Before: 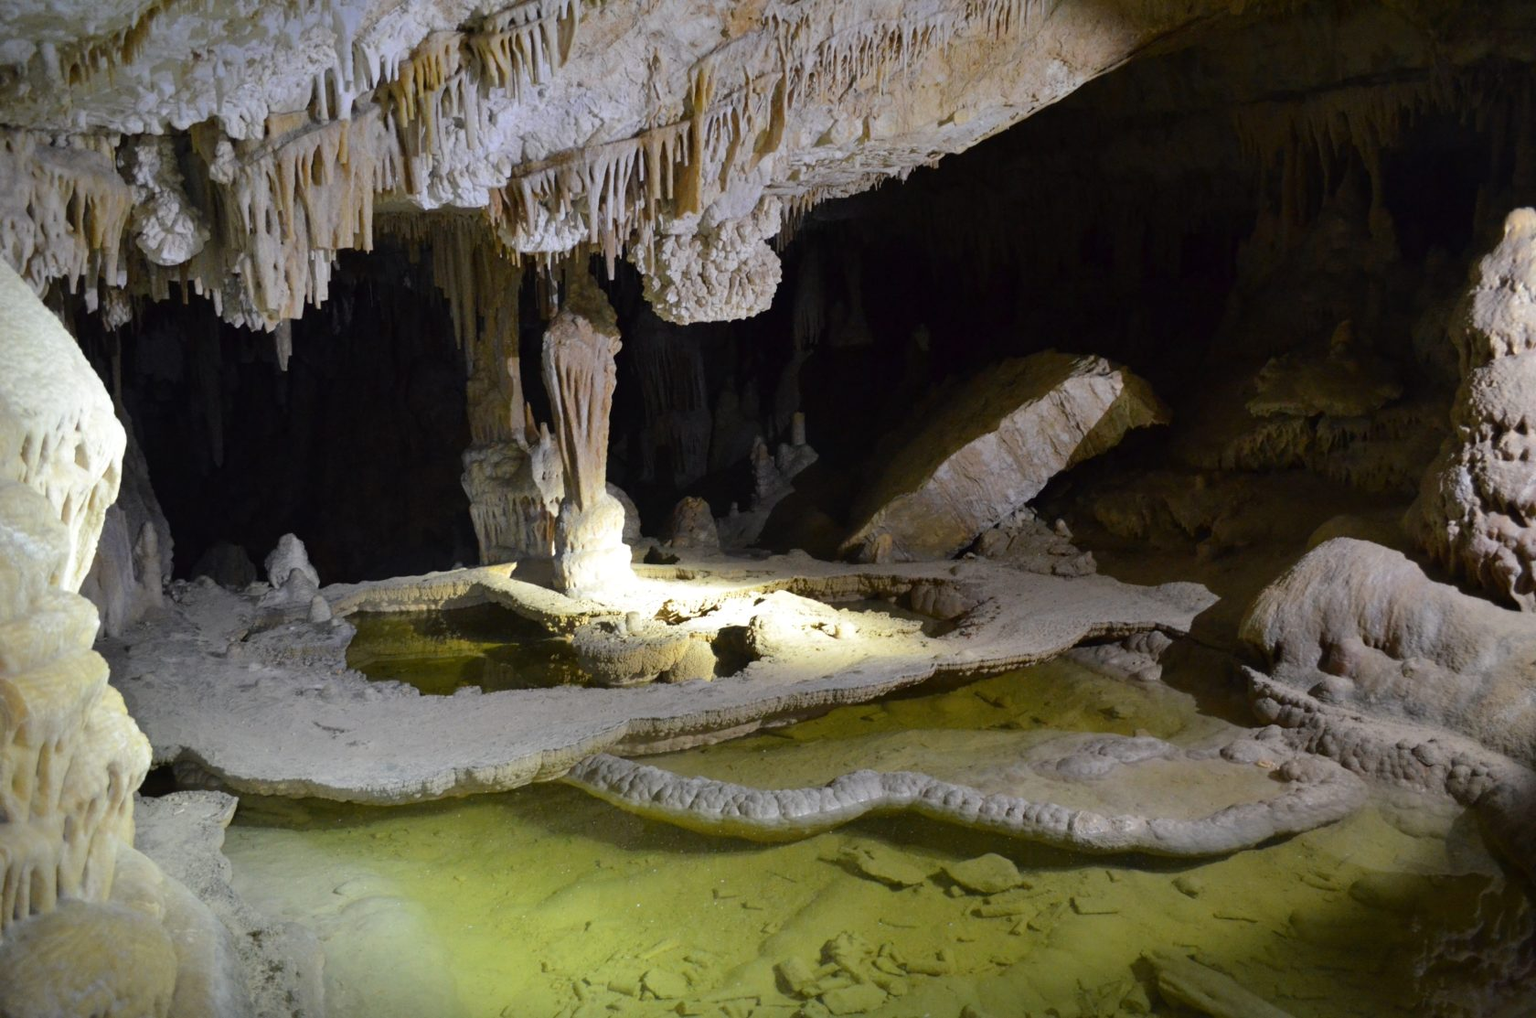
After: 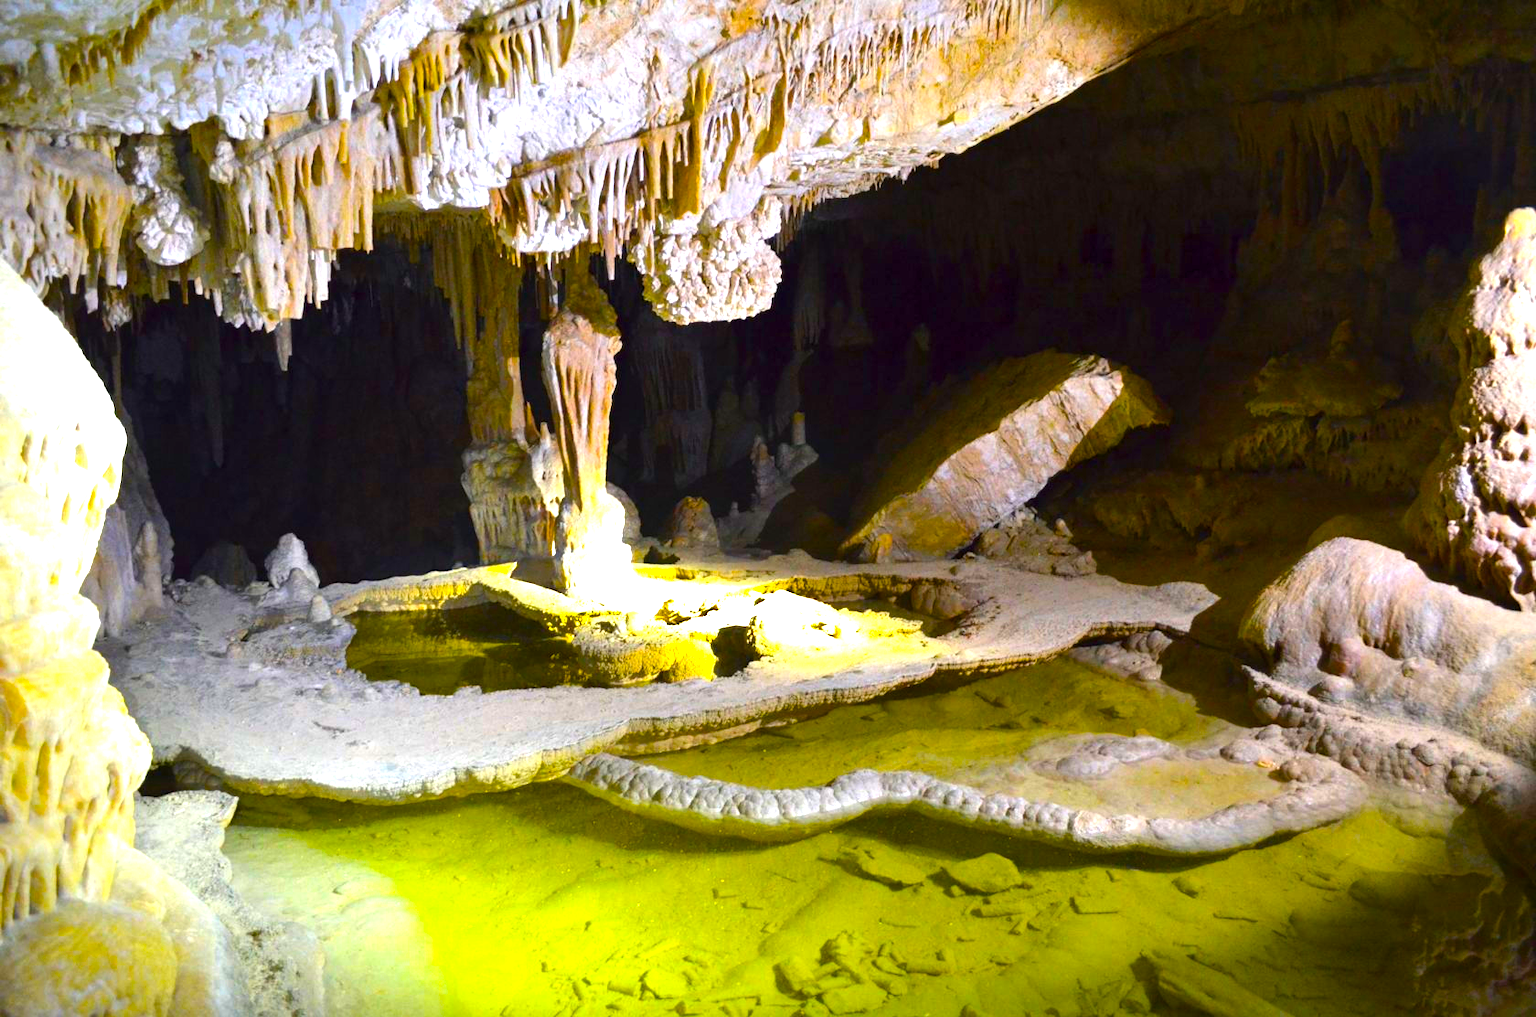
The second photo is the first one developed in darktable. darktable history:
color balance rgb: linear chroma grading › global chroma 25%, perceptual saturation grading › global saturation 40%, perceptual brilliance grading › global brilliance 30%, global vibrance 40%
exposure: exposure 0.375 EV, compensate highlight preservation false
